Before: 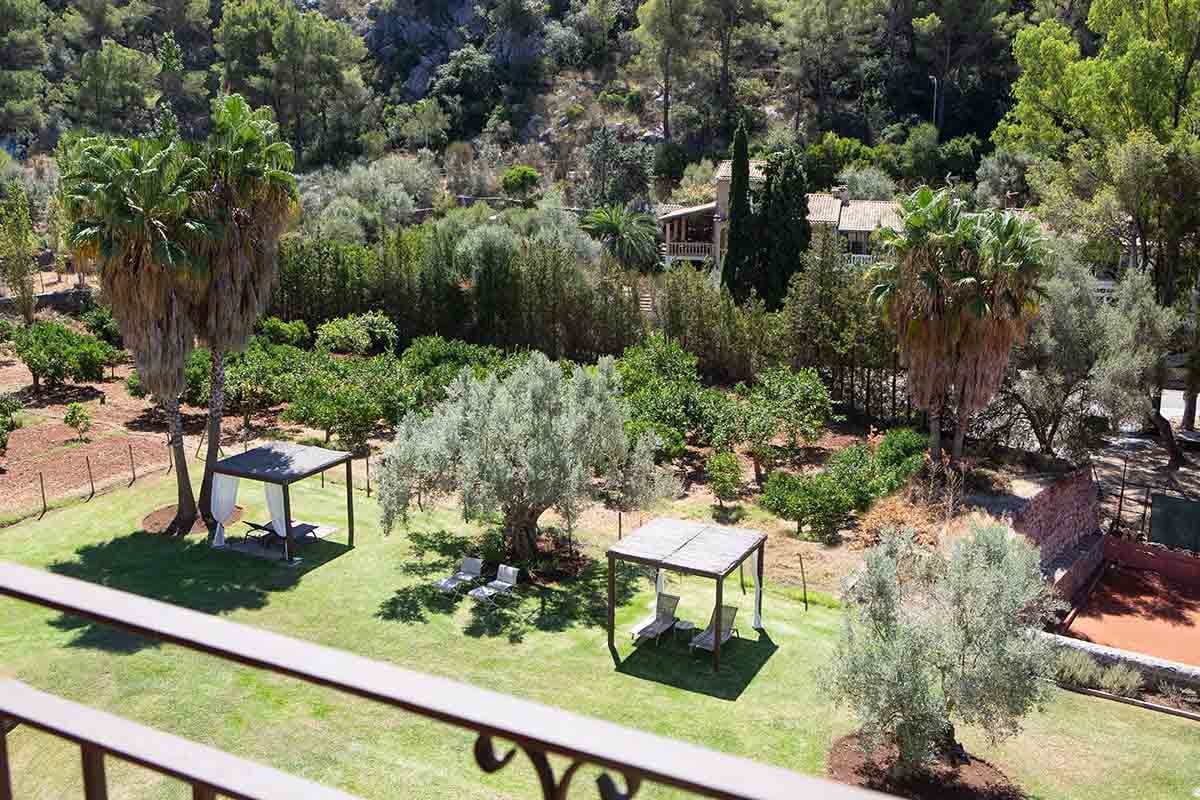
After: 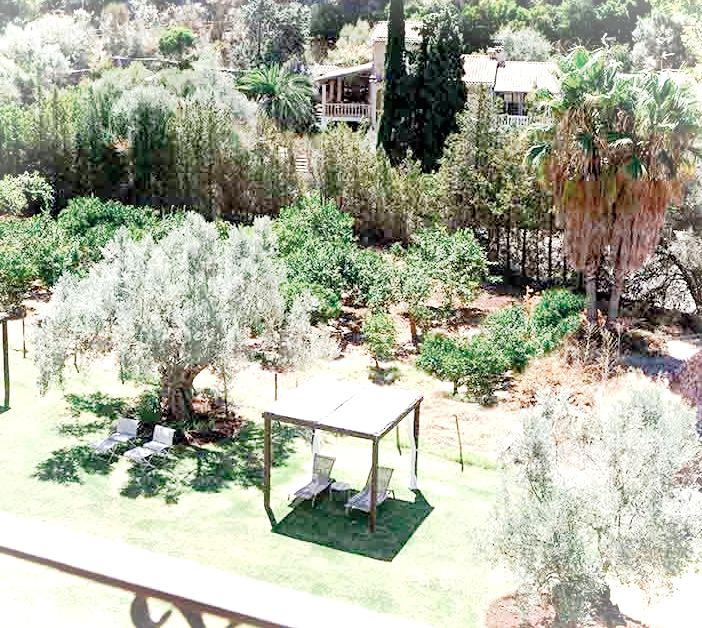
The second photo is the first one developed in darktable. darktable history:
crop and rotate: left 28.72%, top 17.424%, right 12.732%, bottom 3.971%
vignetting: fall-off start 97.21%, brightness 0.295, saturation 0.003, width/height ratio 1.187
color balance rgb: shadows lift › chroma 1.77%, shadows lift › hue 262.41°, global offset › luminance -0.846%, perceptual saturation grading › global saturation 0.348%, perceptual saturation grading › highlights -25.482%, perceptual saturation grading › shadows 29.837%
color zones: curves: ch0 [(0, 0.5) (0.125, 0.4) (0.25, 0.5) (0.375, 0.4) (0.5, 0.4) (0.625, 0.35) (0.75, 0.35) (0.875, 0.5)]; ch1 [(0, 0.35) (0.125, 0.45) (0.25, 0.35) (0.375, 0.35) (0.5, 0.35) (0.625, 0.35) (0.75, 0.45) (0.875, 0.35)]; ch2 [(0, 0.6) (0.125, 0.5) (0.25, 0.5) (0.375, 0.6) (0.5, 0.6) (0.625, 0.5) (0.75, 0.5) (0.875, 0.5)]
tone curve: curves: ch0 [(0, 0.006) (0.037, 0.022) (0.123, 0.105) (0.19, 0.173) (0.277, 0.279) (0.474, 0.517) (0.597, 0.662) (0.687, 0.774) (0.855, 0.891) (1, 0.982)]; ch1 [(0, 0) (0.243, 0.245) (0.422, 0.415) (0.493, 0.498) (0.508, 0.503) (0.531, 0.55) (0.551, 0.582) (0.626, 0.672) (0.694, 0.732) (1, 1)]; ch2 [(0, 0) (0.249, 0.216) (0.356, 0.329) (0.424, 0.442) (0.476, 0.477) (0.498, 0.503) (0.517, 0.524) (0.532, 0.547) (0.562, 0.592) (0.614, 0.657) (0.706, 0.748) (0.808, 0.809) (0.991, 0.968)], preserve colors none
contrast brightness saturation: brightness 0.145
exposure: exposure 1.001 EV, compensate highlight preservation false
